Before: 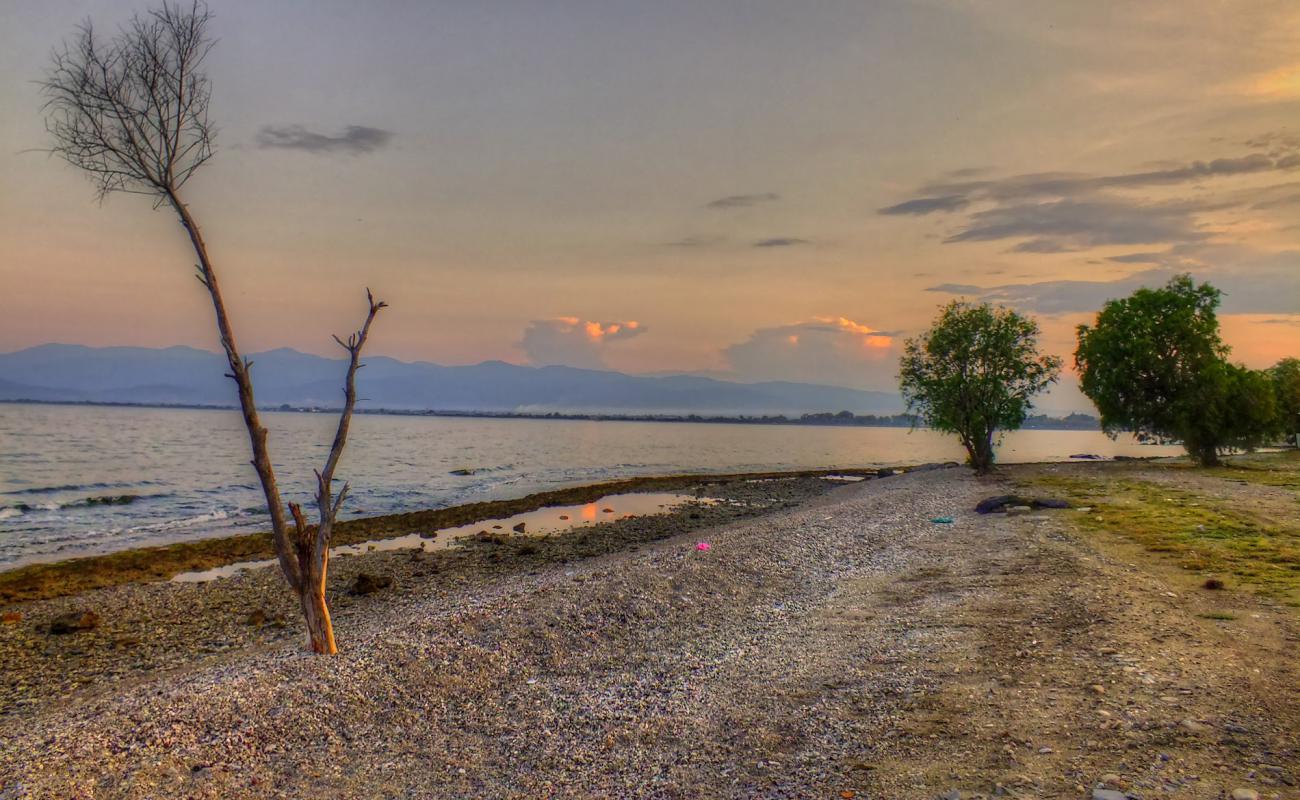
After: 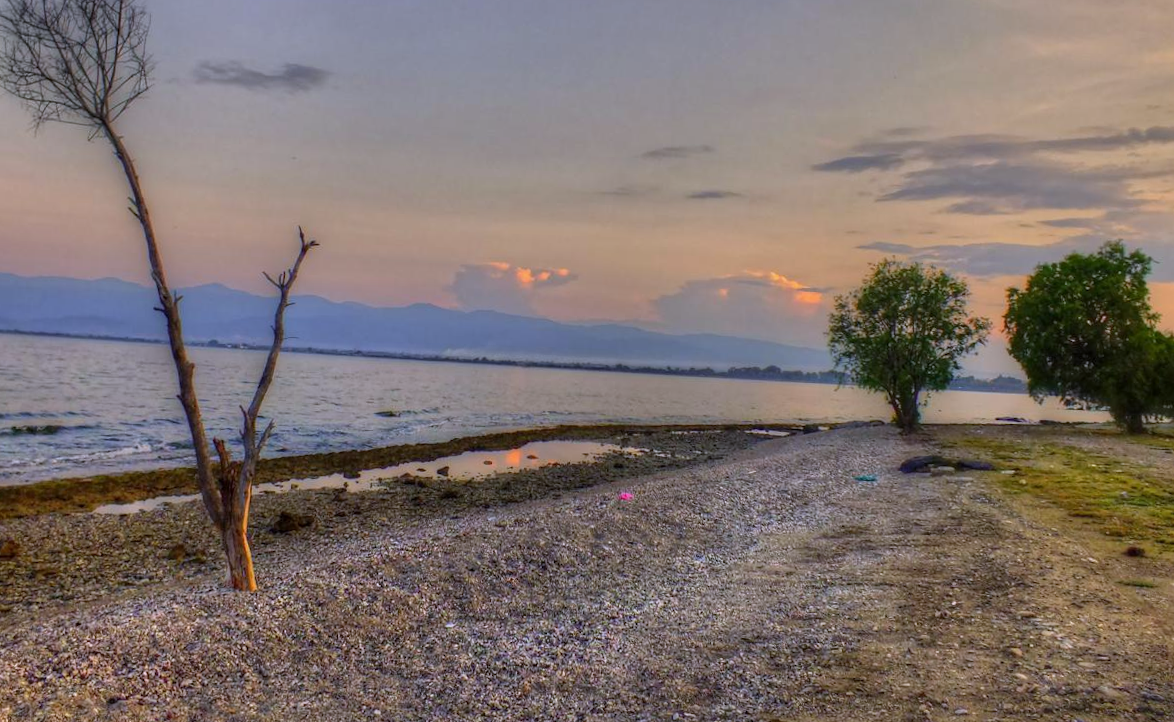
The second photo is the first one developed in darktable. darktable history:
crop and rotate: angle -1.96°, left 3.097%, top 4.154%, right 1.586%, bottom 0.529%
white balance: red 0.967, blue 1.119, emerald 0.756
